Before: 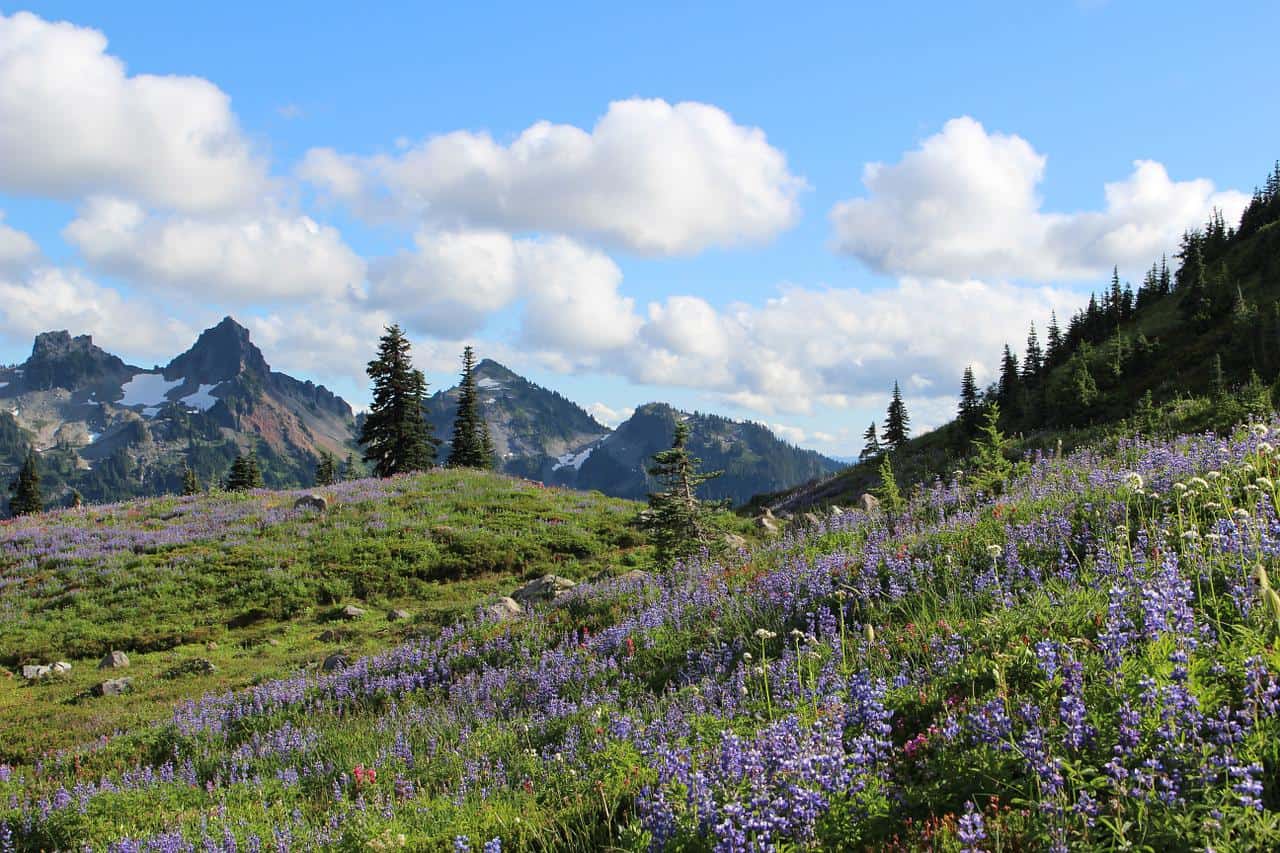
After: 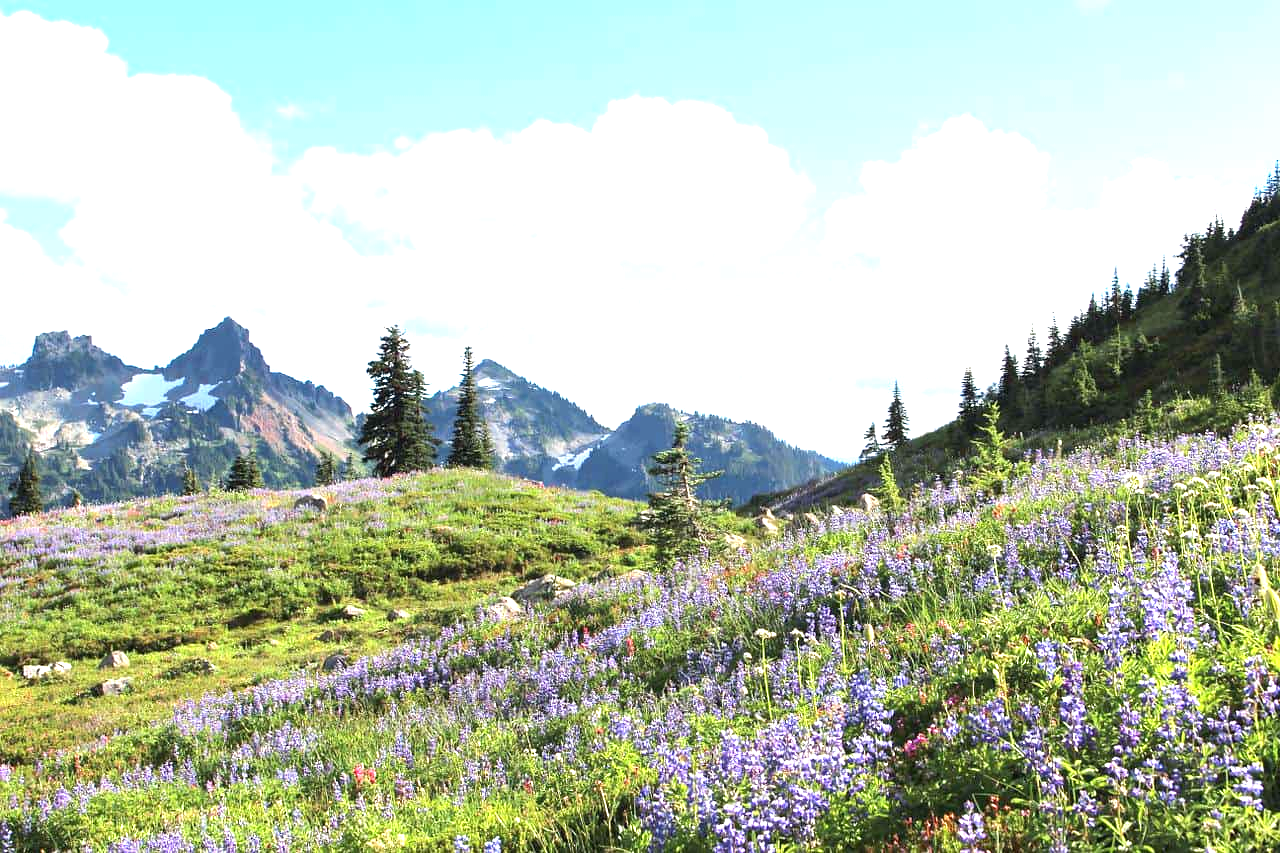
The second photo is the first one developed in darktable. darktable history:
exposure: black level correction 0, exposure 1.522 EV, compensate highlight preservation false
